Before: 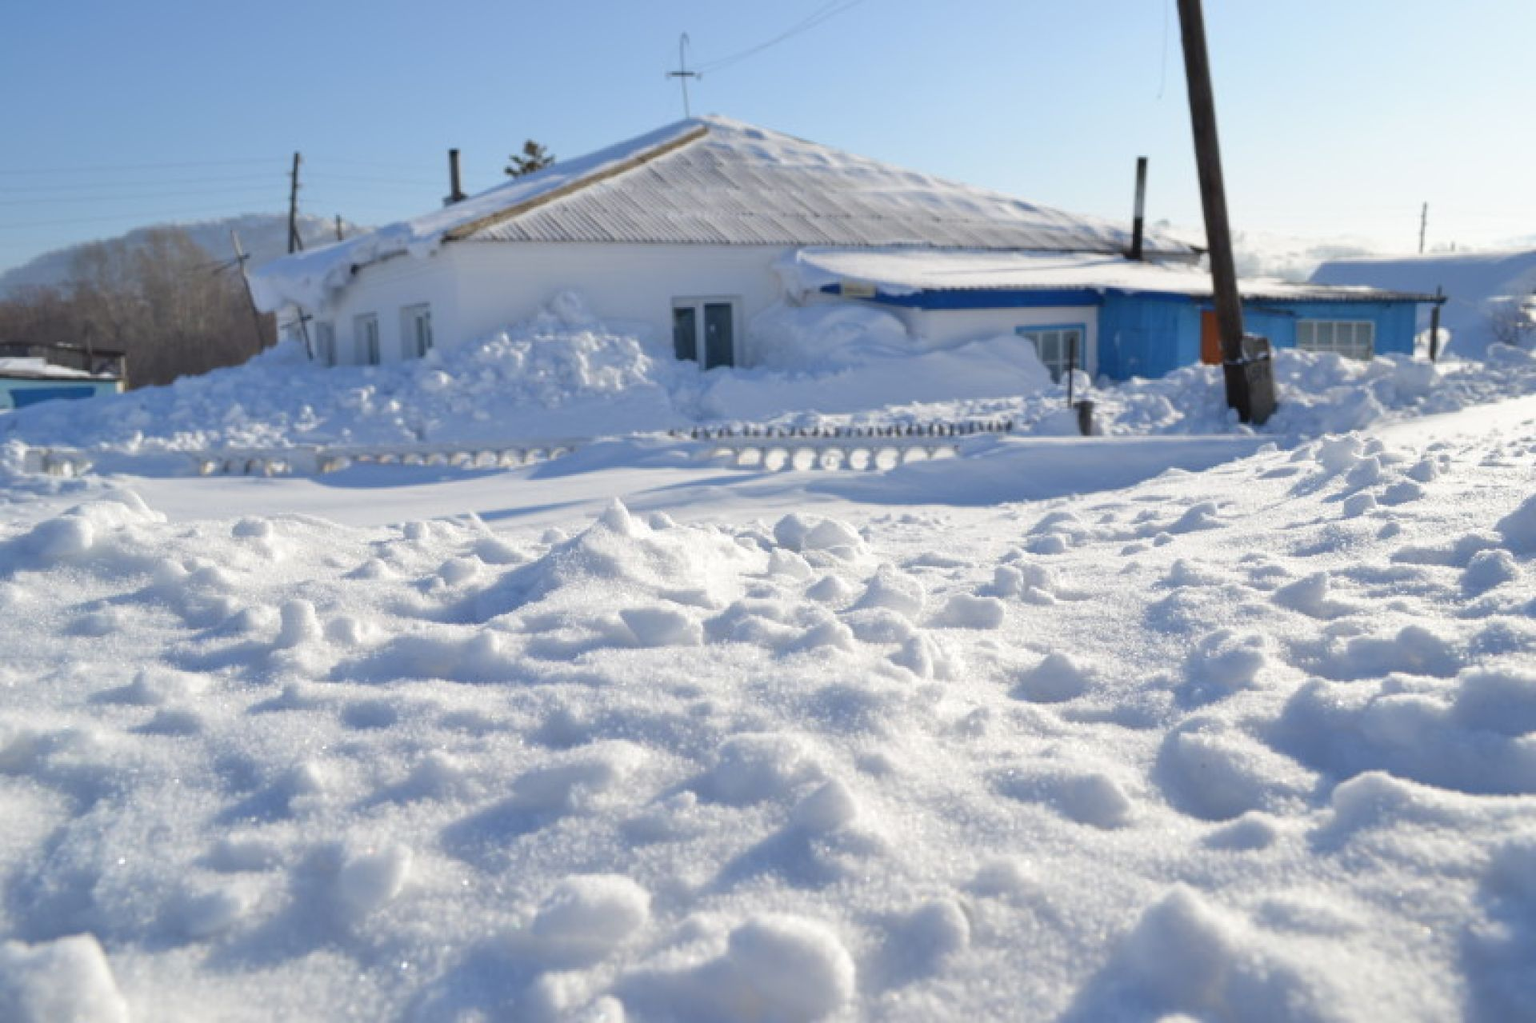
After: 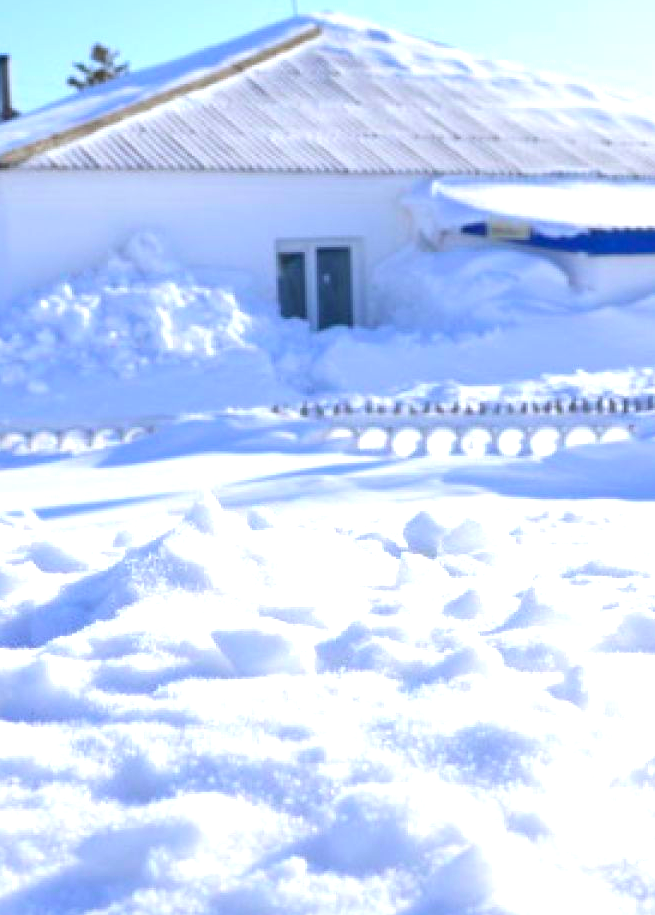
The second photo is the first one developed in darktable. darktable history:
crop and rotate: left 29.388%, top 10.374%, right 36.463%, bottom 18.019%
contrast brightness saturation: contrast 0.042, saturation 0.152
color calibration: output R [0.948, 0.091, -0.04, 0], output G [-0.3, 1.384, -0.085, 0], output B [-0.108, 0.061, 1.08, 0], illuminant as shot in camera, x 0.358, y 0.373, temperature 4628.91 K
exposure: black level correction 0, exposure 0.891 EV, compensate highlight preservation false
